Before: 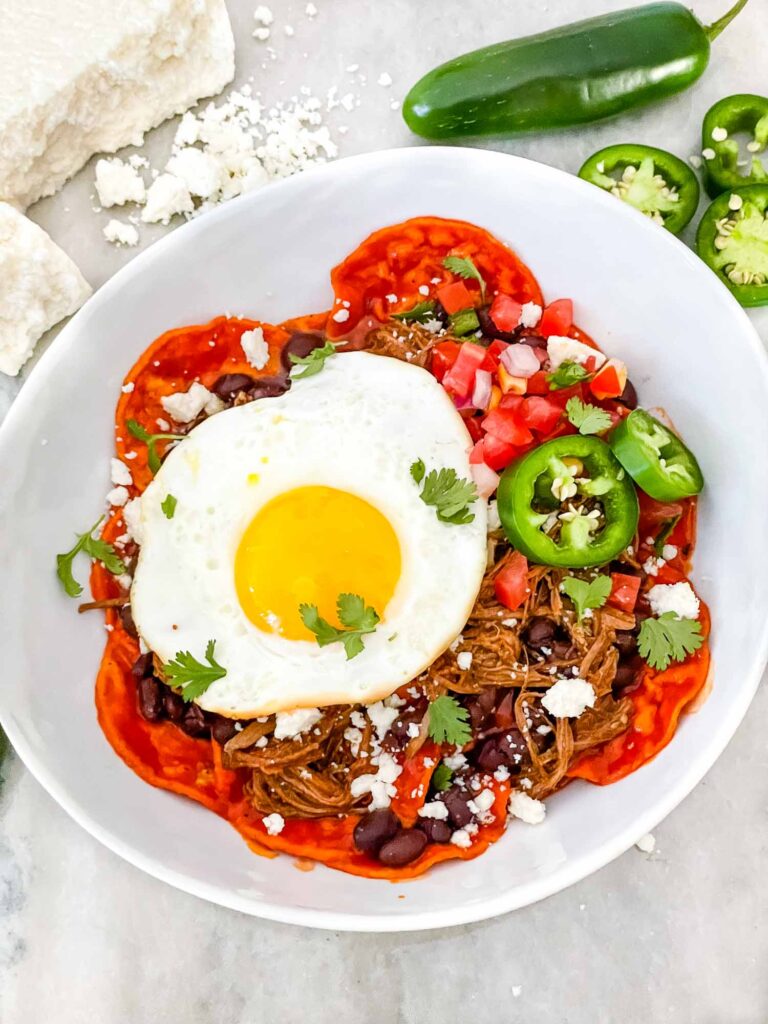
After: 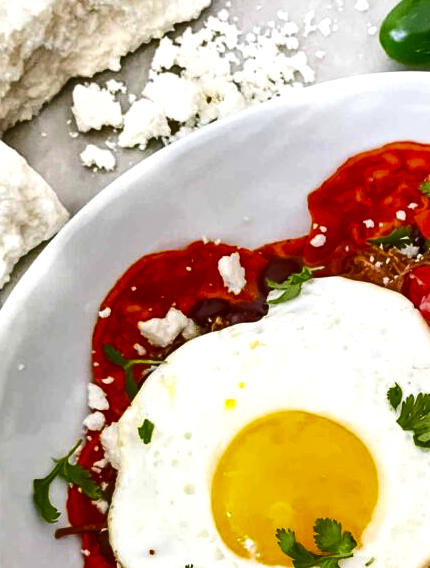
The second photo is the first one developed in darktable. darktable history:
shadows and highlights: radius 171.88, shadows 27.88, white point adjustment 3.01, highlights -68.58, soften with gaussian
exposure: black level correction 0.001, exposure 0.016 EV, compensate highlight preservation false
crop and rotate: left 3.035%, top 7.39%, right 40.962%, bottom 37.127%
tone equalizer: on, module defaults
